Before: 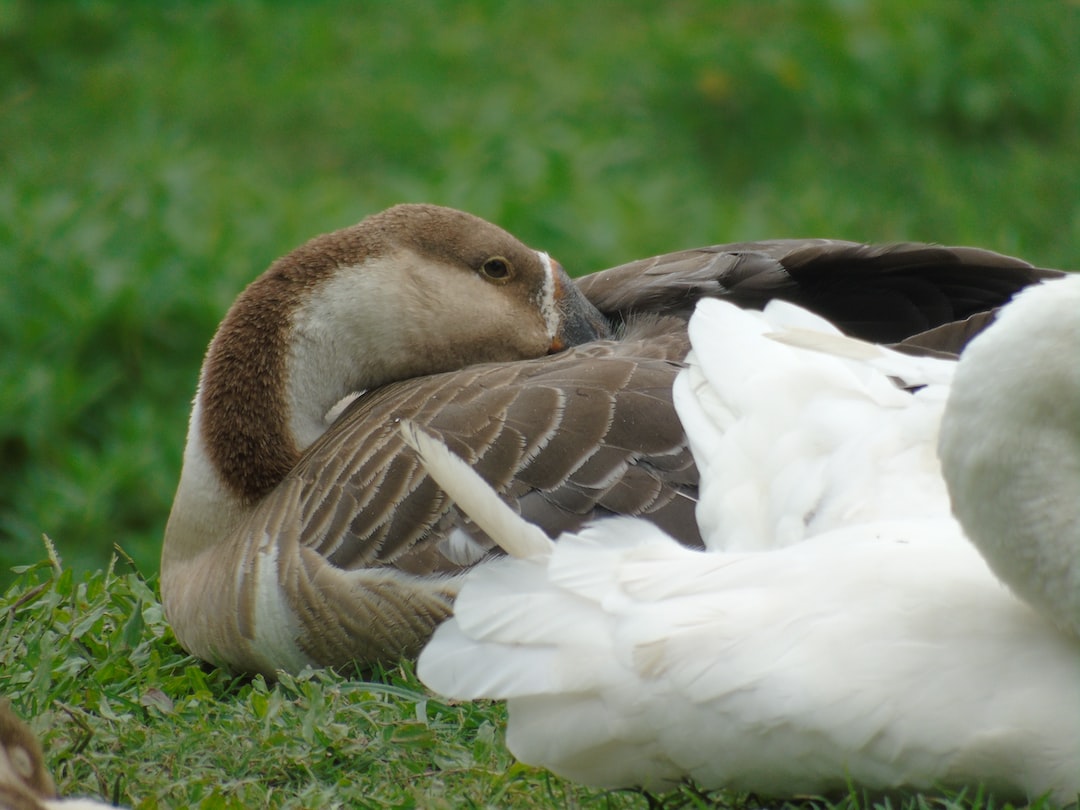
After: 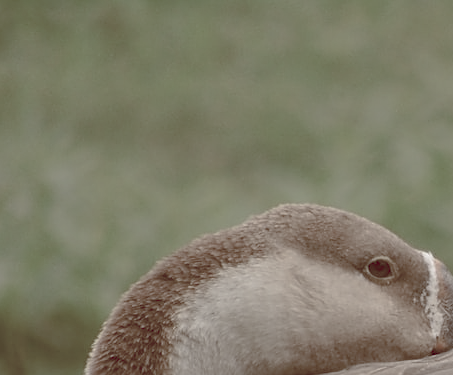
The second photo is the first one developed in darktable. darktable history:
crop and rotate: left 10.817%, top 0.062%, right 47.194%, bottom 53.626%
color balance rgb: shadows lift › luminance 1%, shadows lift › chroma 0.2%, shadows lift › hue 20°, power › luminance 1%, power › chroma 0.4%, power › hue 34°, highlights gain › luminance 0.8%, highlights gain › chroma 0.4%, highlights gain › hue 44°, global offset › chroma 0.4%, global offset › hue 34°, white fulcrum 0.08 EV, linear chroma grading › shadows -7%, linear chroma grading › highlights -7%, linear chroma grading › global chroma -10%, linear chroma grading › mid-tones -8%, perceptual saturation grading › global saturation -28%, perceptual saturation grading › highlights -20%, perceptual saturation grading › mid-tones -24%, perceptual saturation grading › shadows -24%, perceptual brilliance grading › global brilliance -1%, perceptual brilliance grading › highlights -1%, perceptual brilliance grading › mid-tones -1%, perceptual brilliance grading › shadows -1%, global vibrance -17%, contrast -6%
sharpen: on, module defaults
base curve: curves: ch0 [(0, 0) (0.472, 0.455) (1, 1)], preserve colors none
contrast brightness saturation: brightness 0.15
